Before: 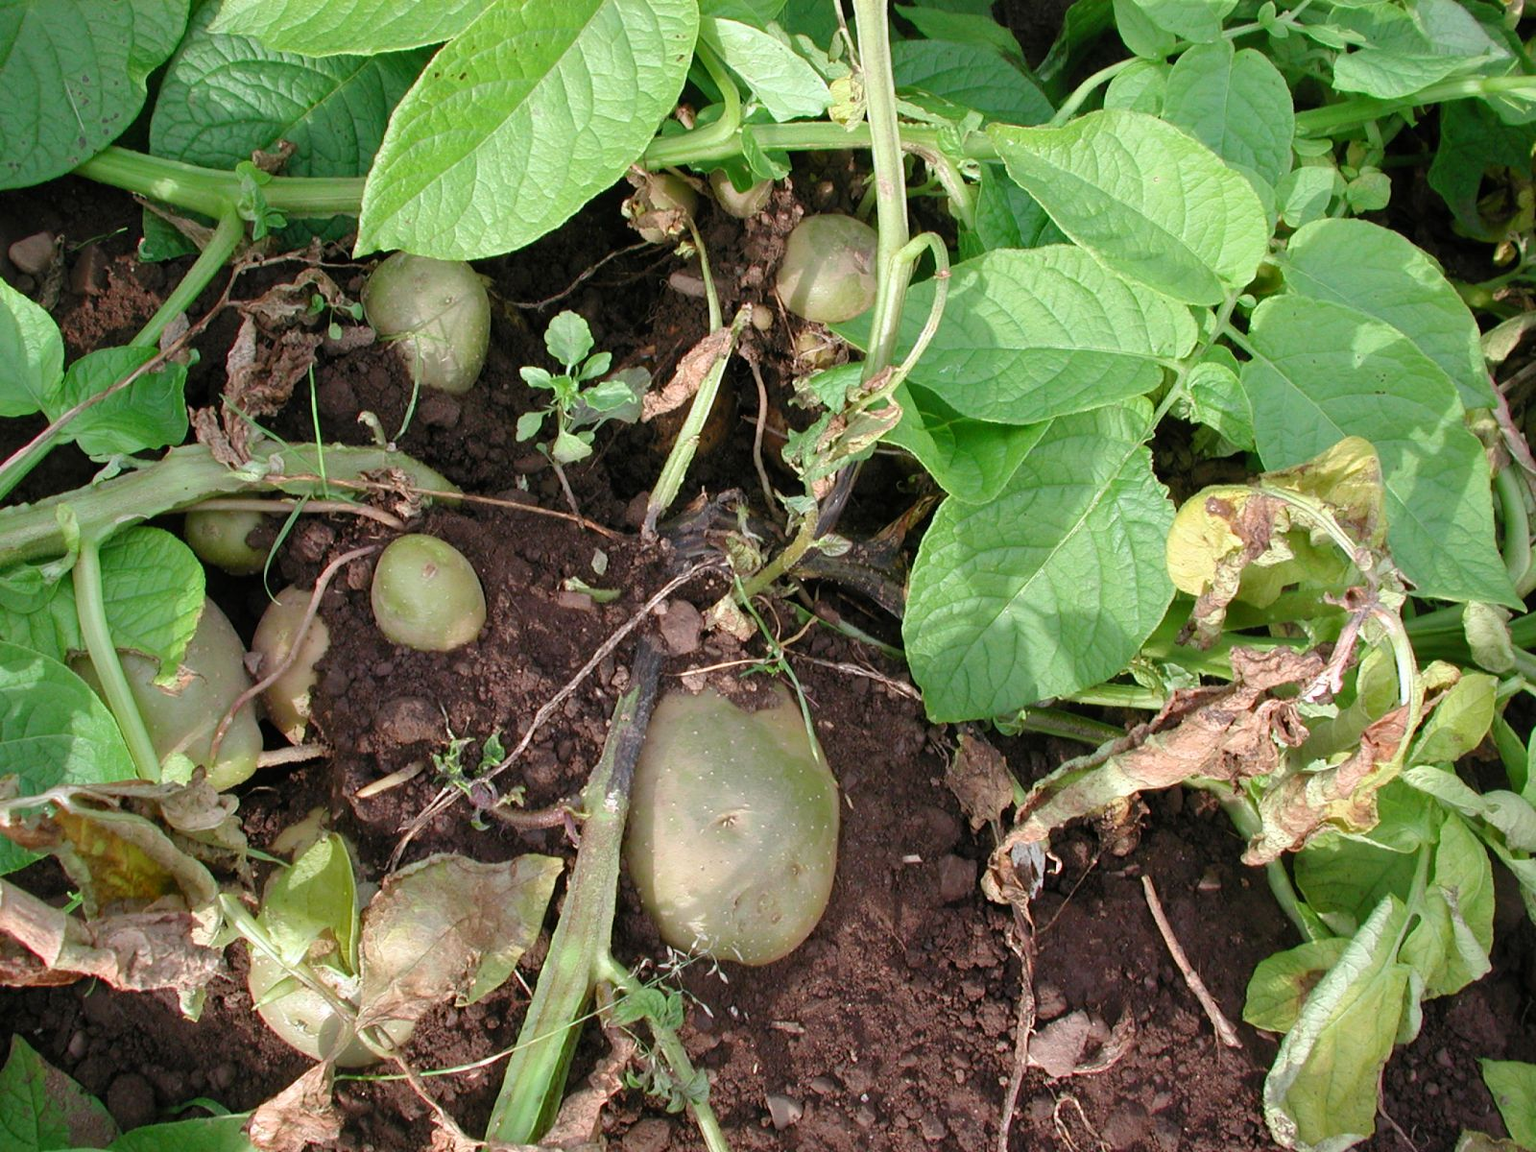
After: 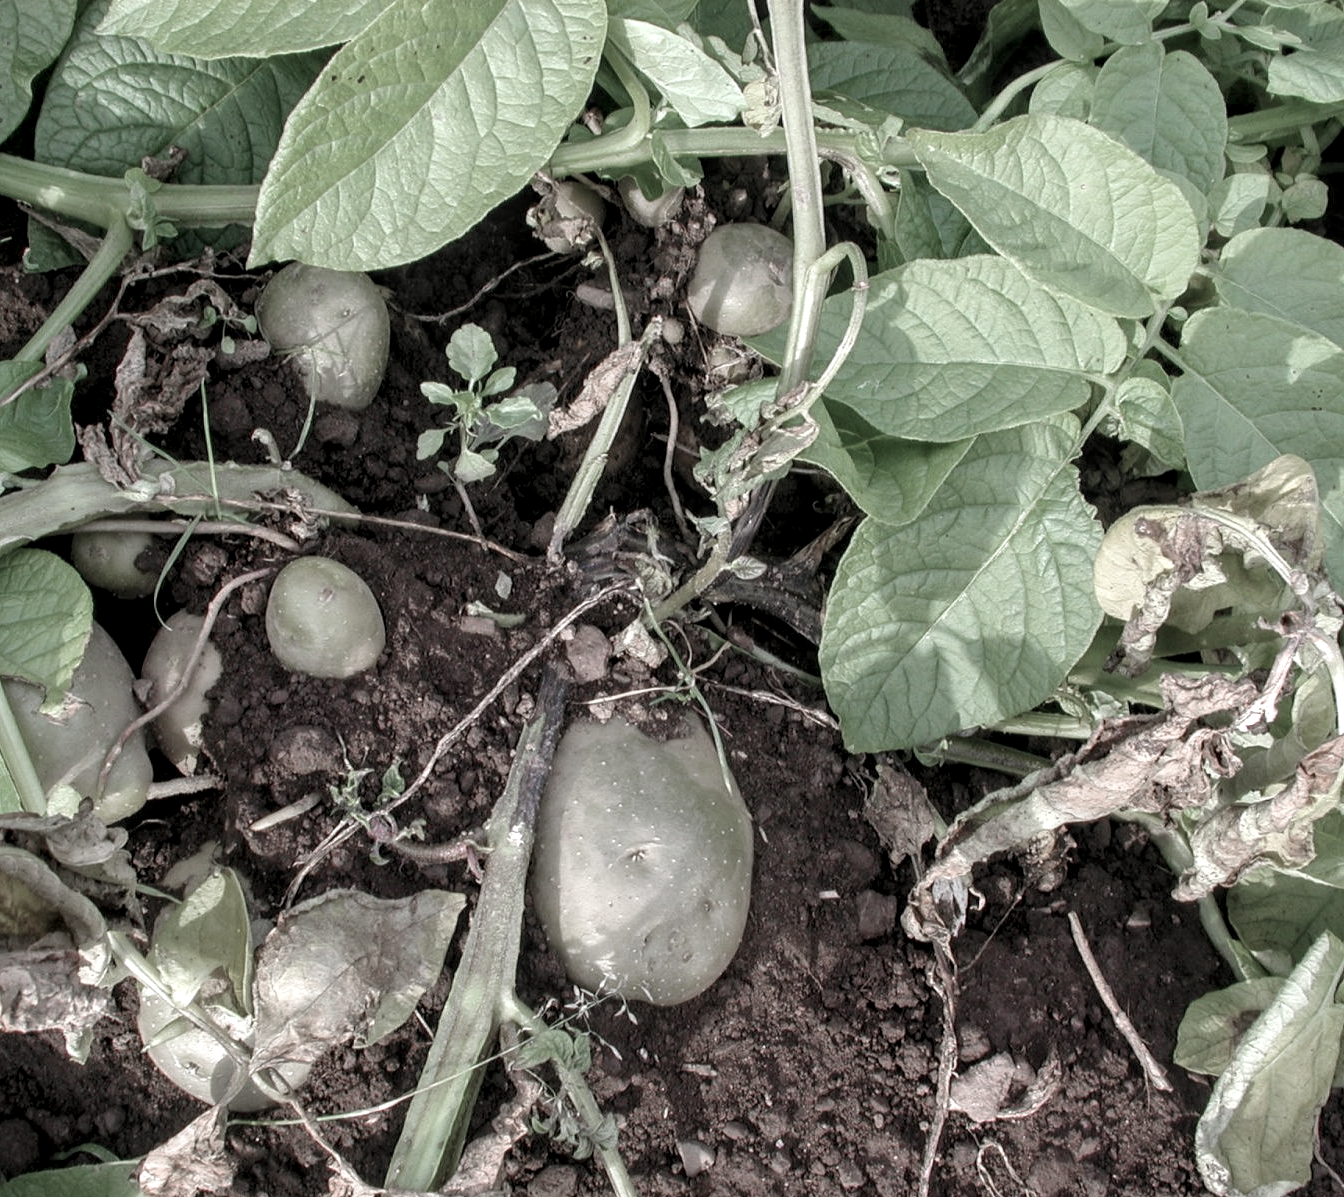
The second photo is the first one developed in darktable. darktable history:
crop: left 7.598%, right 7.873%
white balance: red 1.004, blue 1.024
local contrast: detail 144%
color zones: curves: ch0 [(0, 0.613) (0.01, 0.613) (0.245, 0.448) (0.498, 0.529) (0.642, 0.665) (0.879, 0.777) (0.99, 0.613)]; ch1 [(0, 0.272) (0.219, 0.127) (0.724, 0.346)]
